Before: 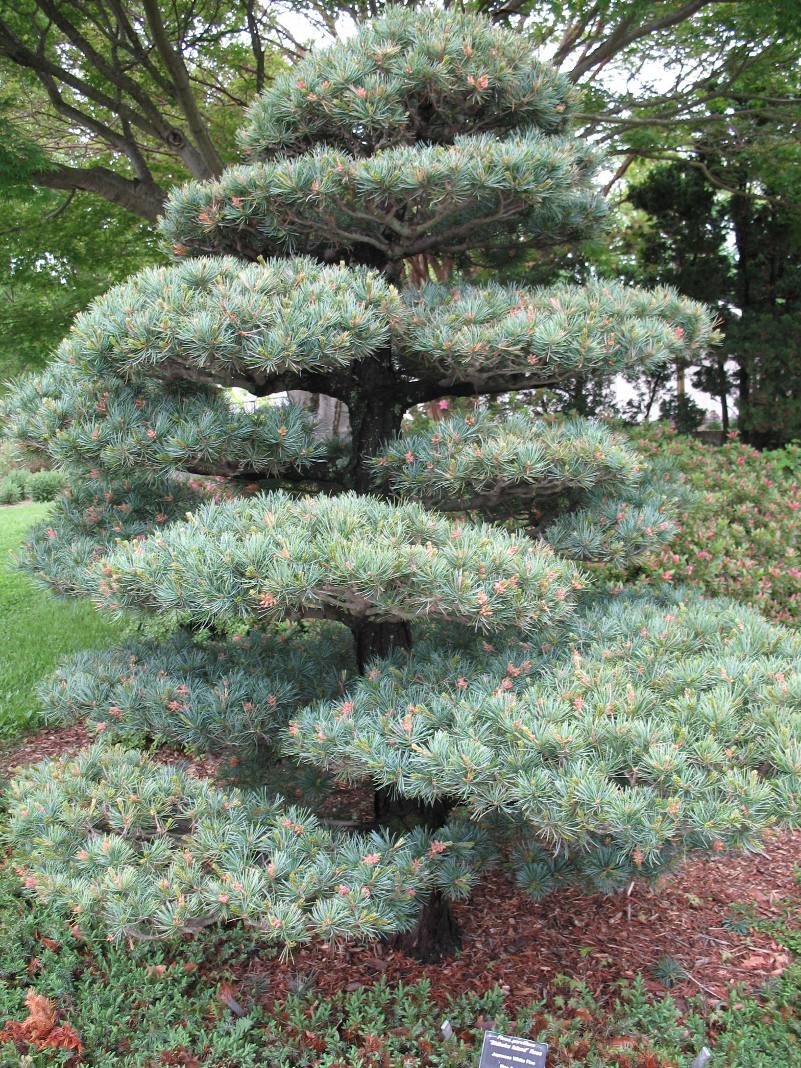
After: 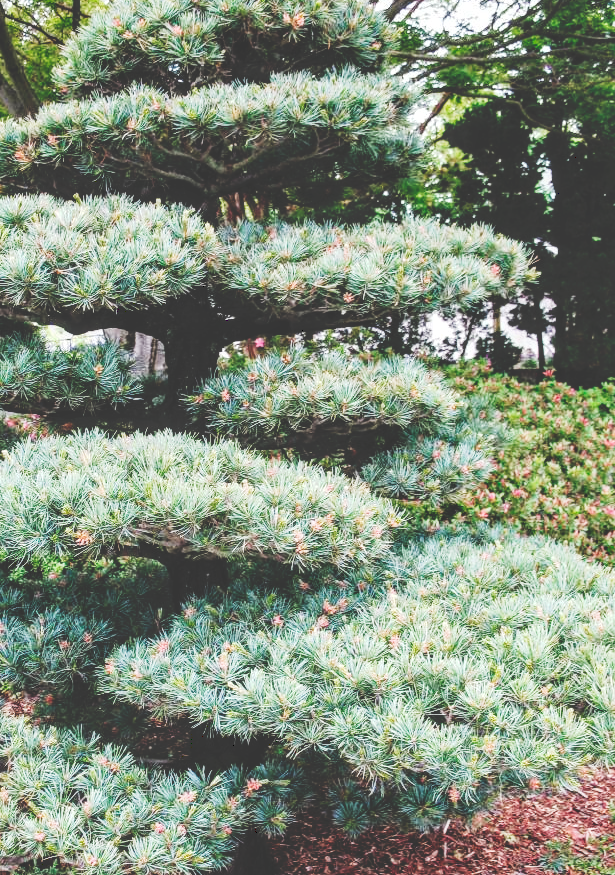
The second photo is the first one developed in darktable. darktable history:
tone curve: curves: ch0 [(0, 0) (0.003, 0.231) (0.011, 0.231) (0.025, 0.231) (0.044, 0.231) (0.069, 0.231) (0.1, 0.234) (0.136, 0.239) (0.177, 0.243) (0.224, 0.247) (0.277, 0.265) (0.335, 0.311) (0.399, 0.389) (0.468, 0.507) (0.543, 0.634) (0.623, 0.74) (0.709, 0.83) (0.801, 0.889) (0.898, 0.93) (1, 1)], preserve colors none
local contrast: on, module defaults
color balance: mode lift, gamma, gain (sRGB)
crop: left 23.095%, top 5.827%, bottom 11.854%
